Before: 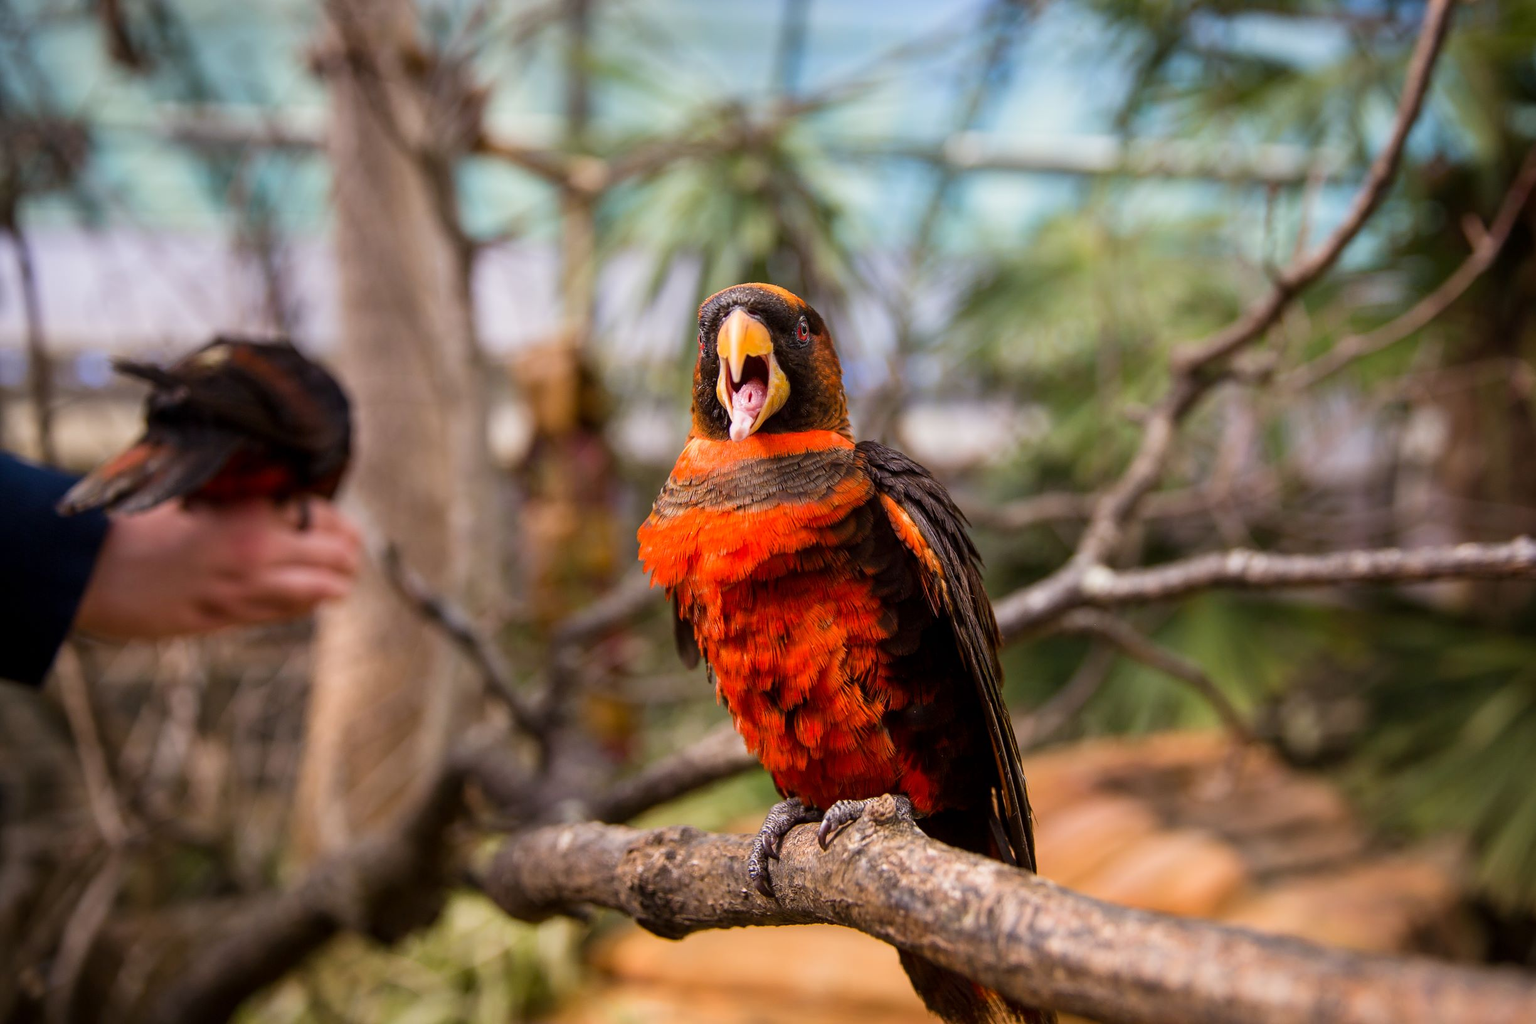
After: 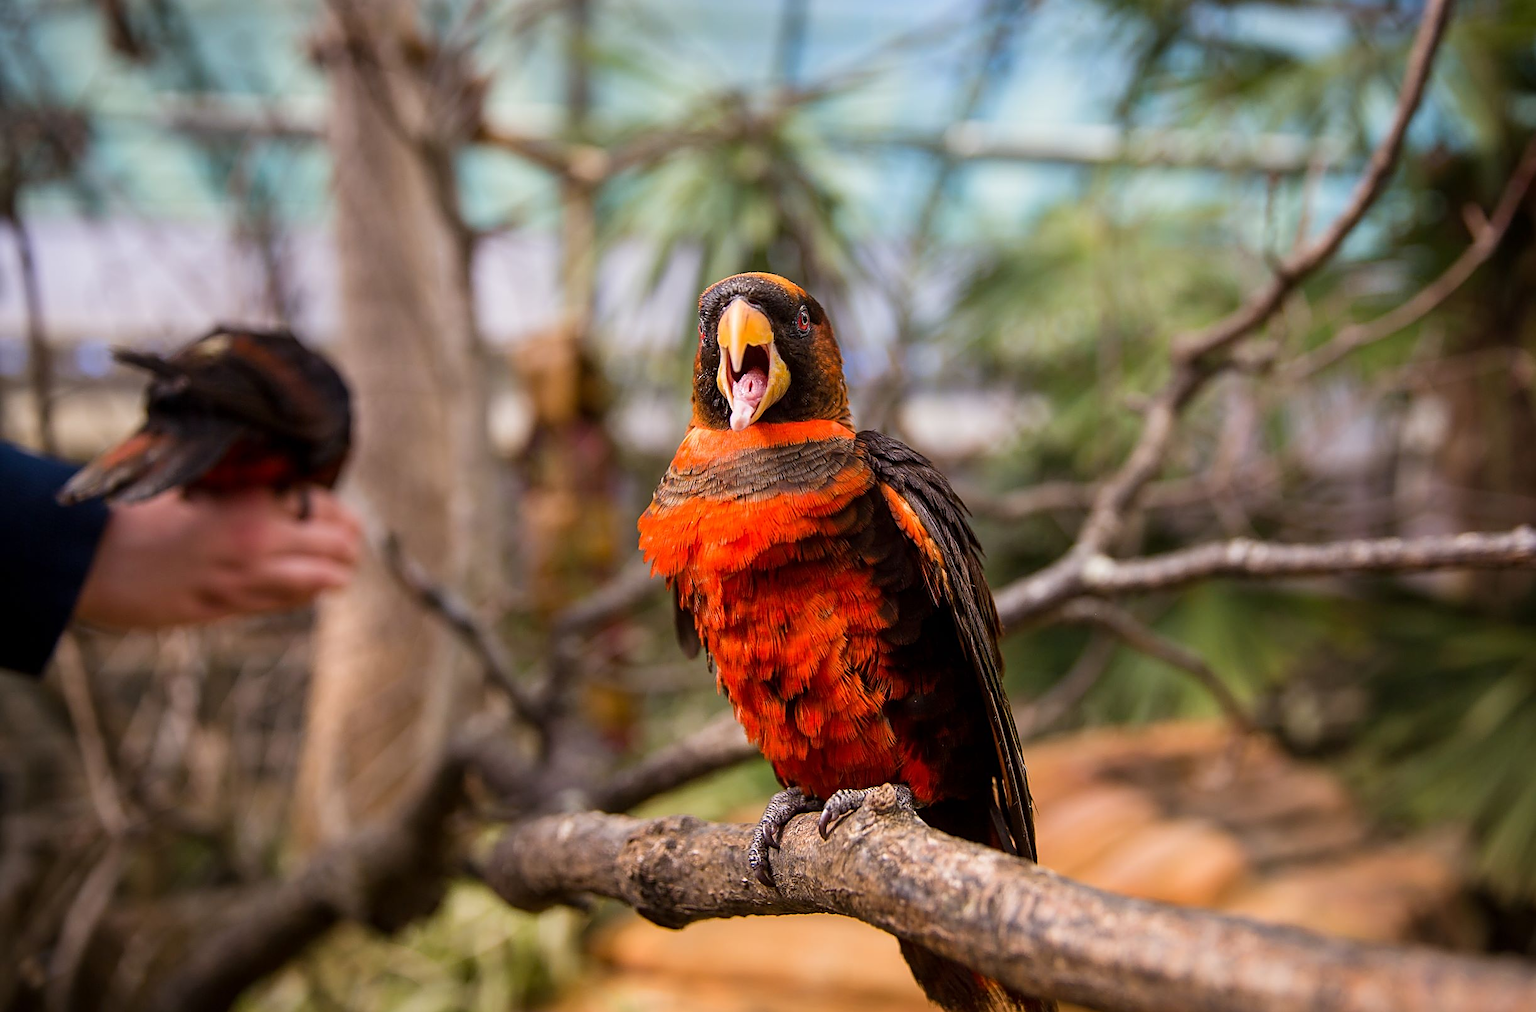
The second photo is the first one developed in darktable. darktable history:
crop: top 1.066%, right 0.027%
sharpen: on, module defaults
